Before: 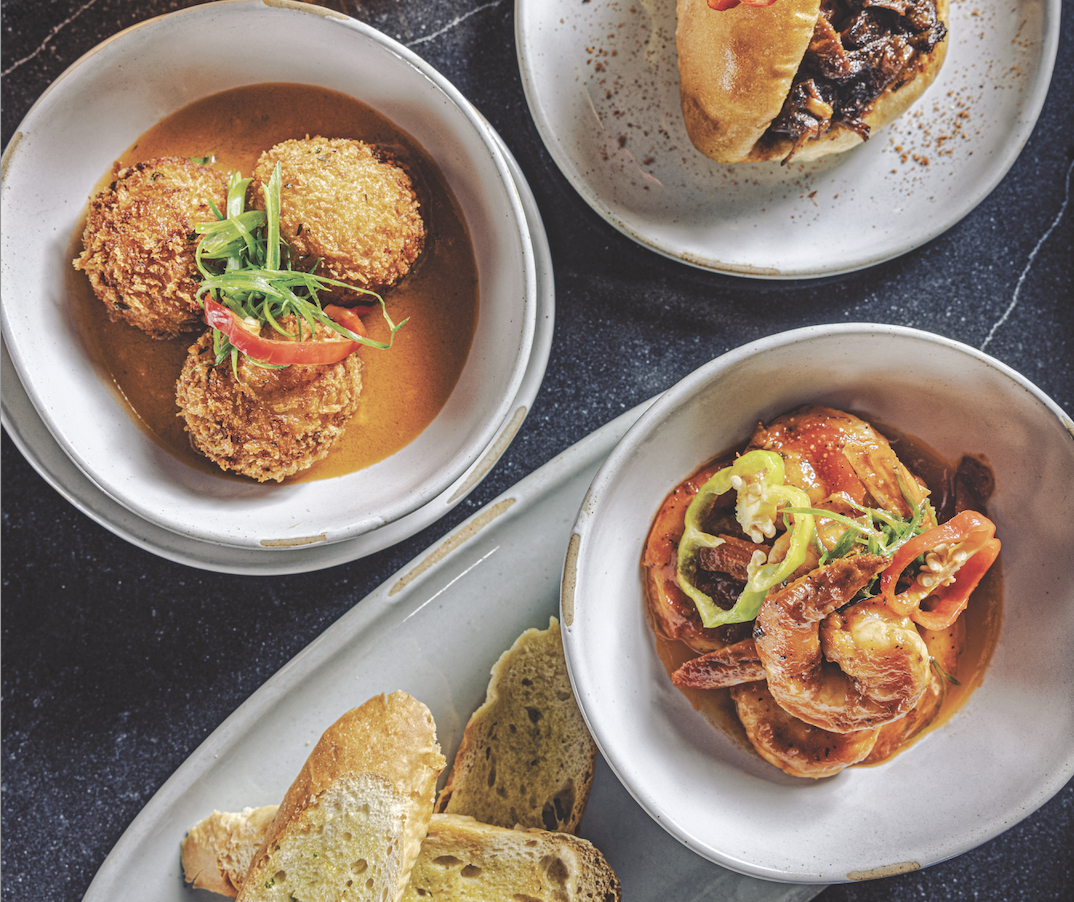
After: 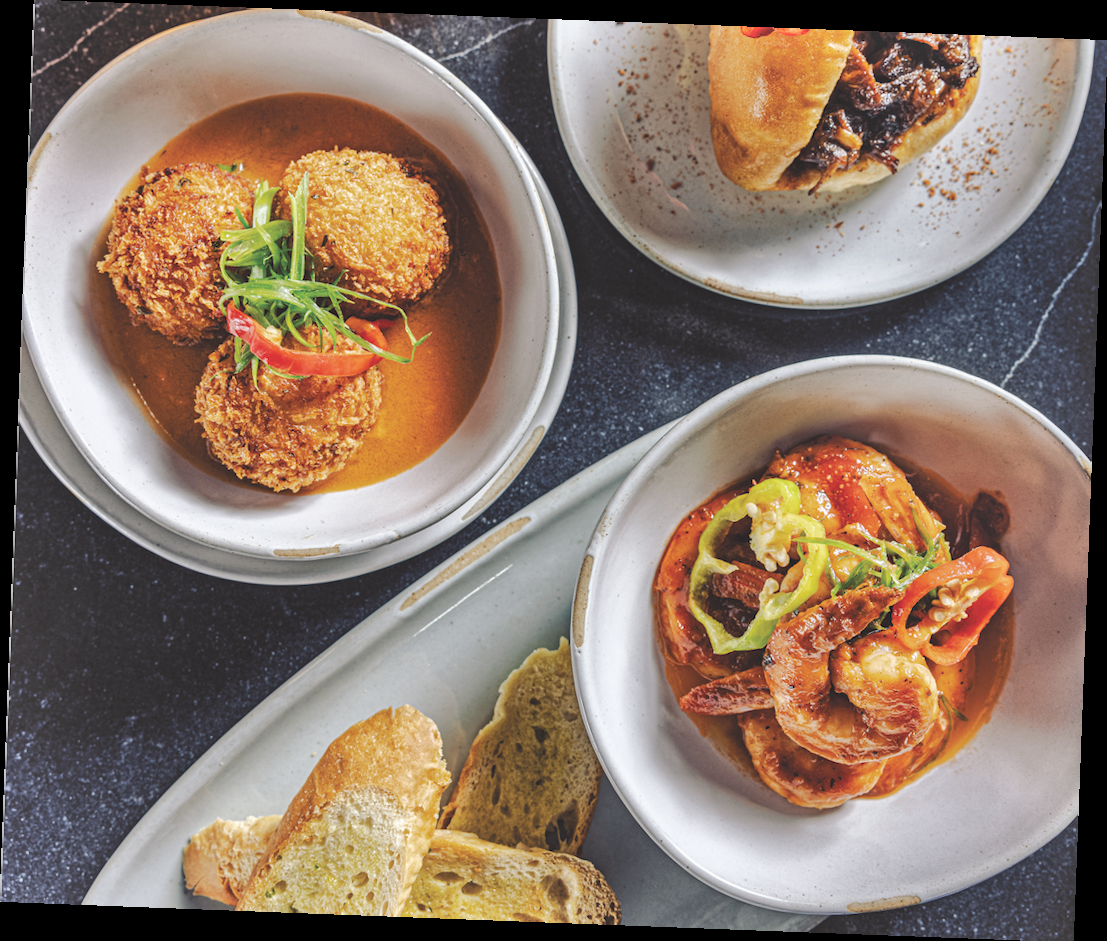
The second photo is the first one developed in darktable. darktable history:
shadows and highlights: low approximation 0.01, soften with gaussian
rotate and perspective: rotation 2.17°, automatic cropping off
